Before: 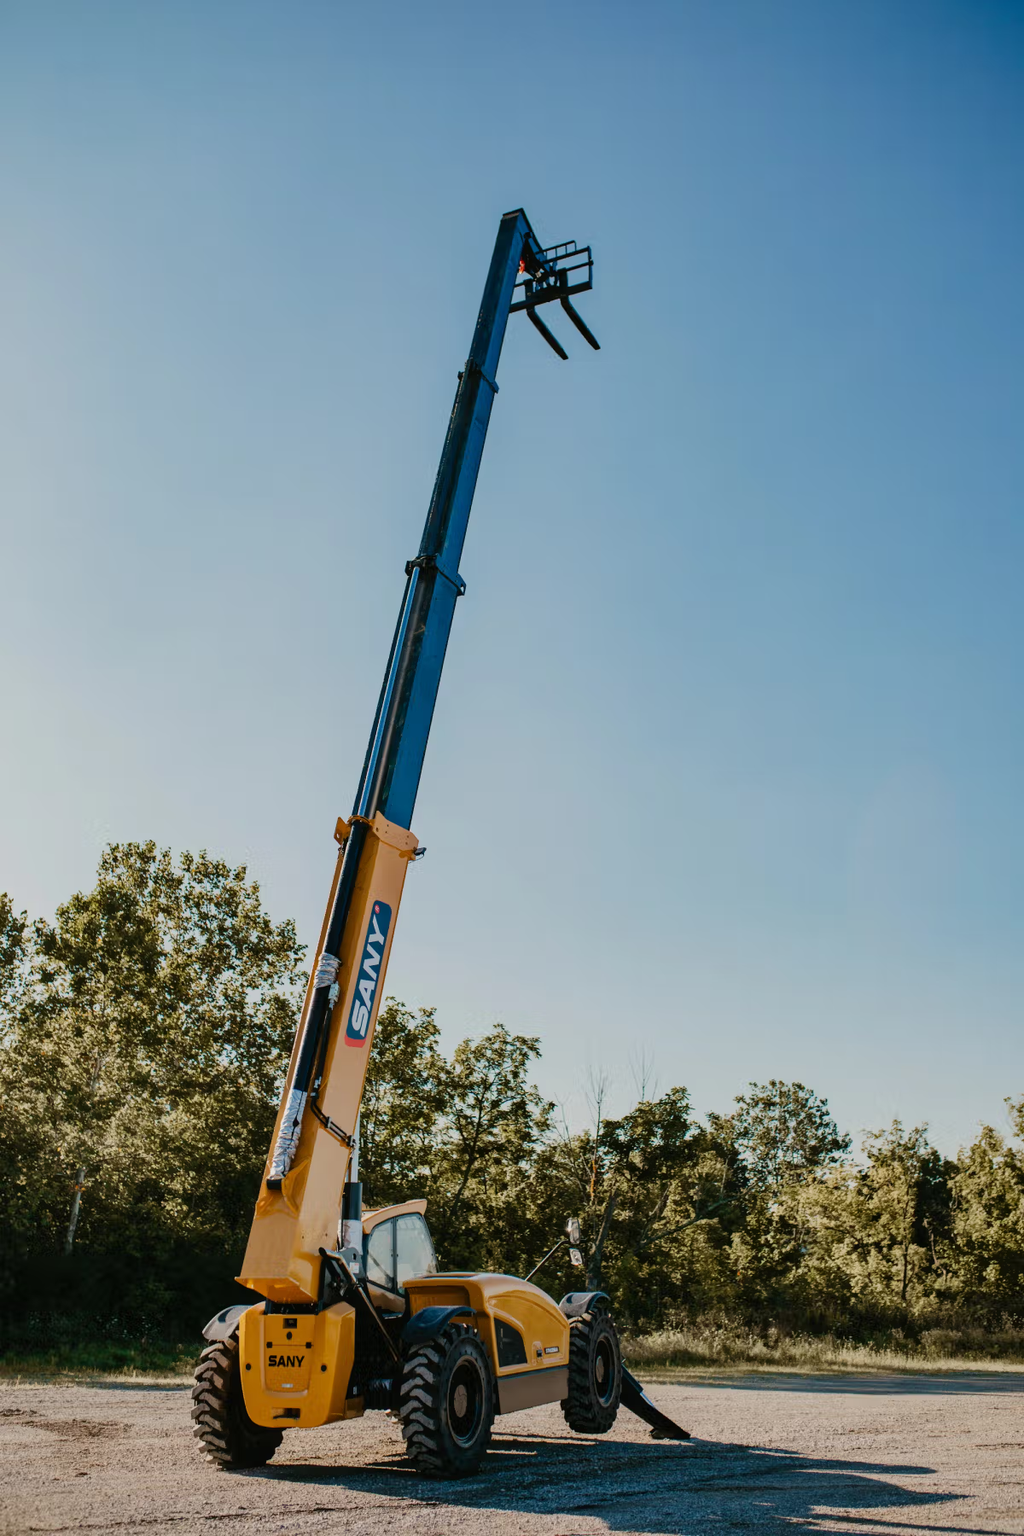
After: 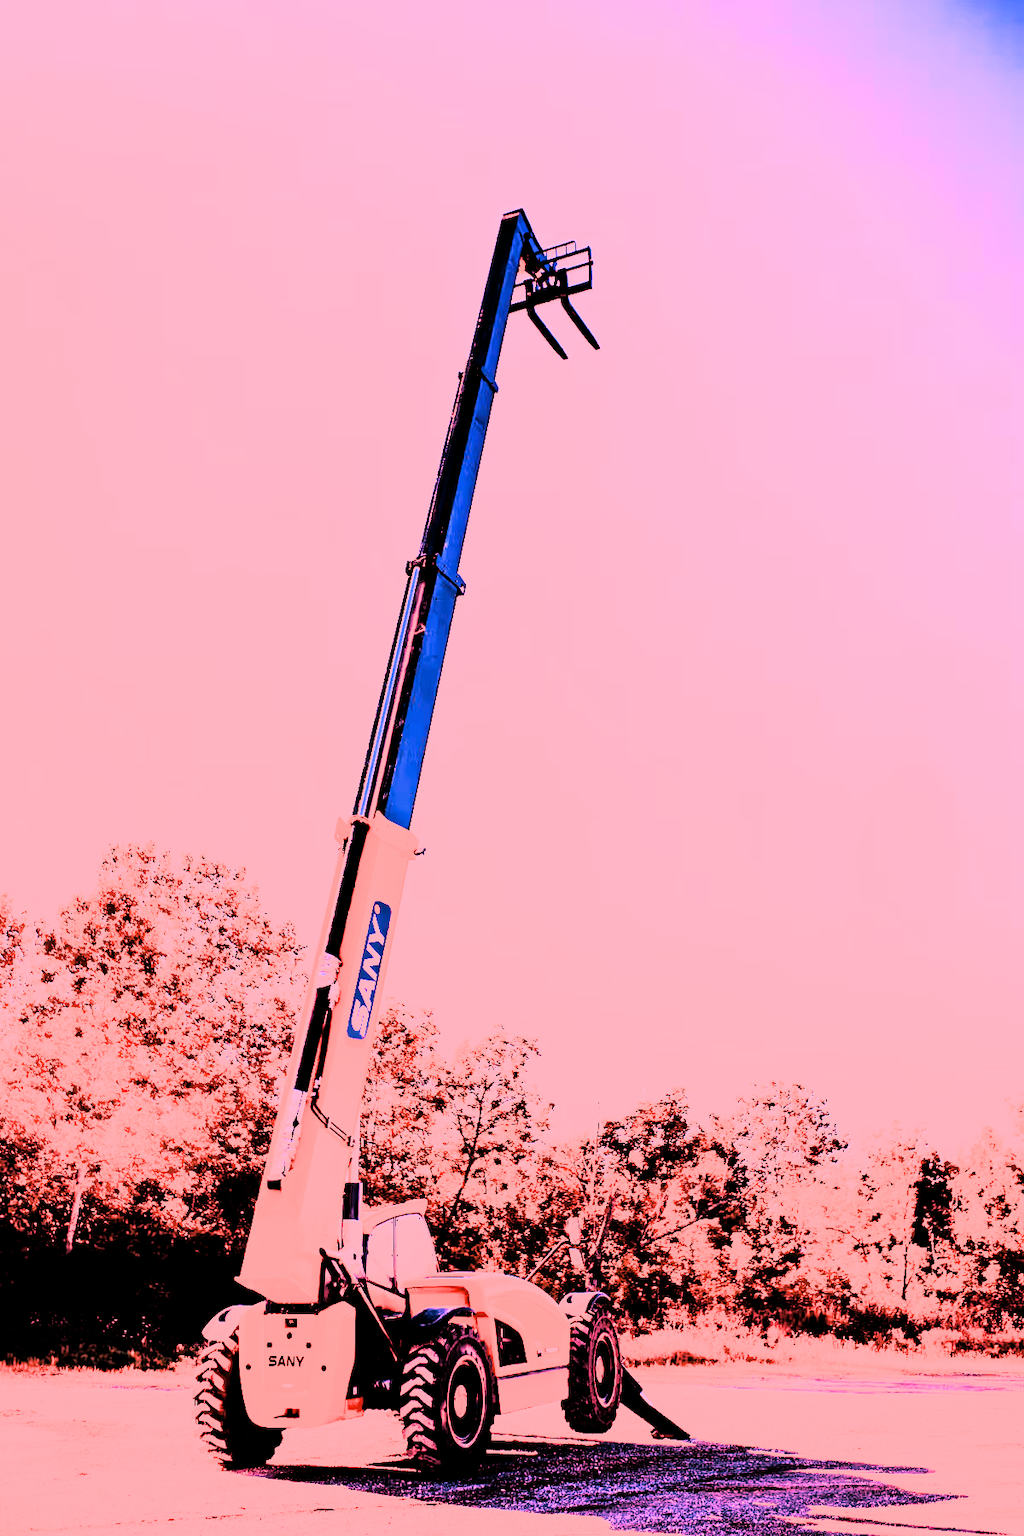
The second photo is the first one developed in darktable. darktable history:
white balance: red 4.26, blue 1.802
filmic rgb: black relative exposure -5 EV, hardness 2.88, contrast 1.4, highlights saturation mix -20%
rgb curve: curves: ch0 [(0, 0) (0.21, 0.15) (0.24, 0.21) (0.5, 0.75) (0.75, 0.96) (0.89, 0.99) (1, 1)]; ch1 [(0, 0.02) (0.21, 0.13) (0.25, 0.2) (0.5, 0.67) (0.75, 0.9) (0.89, 0.97) (1, 1)]; ch2 [(0, 0.02) (0.21, 0.13) (0.25, 0.2) (0.5, 0.67) (0.75, 0.9) (0.89, 0.97) (1, 1)], compensate middle gray true
